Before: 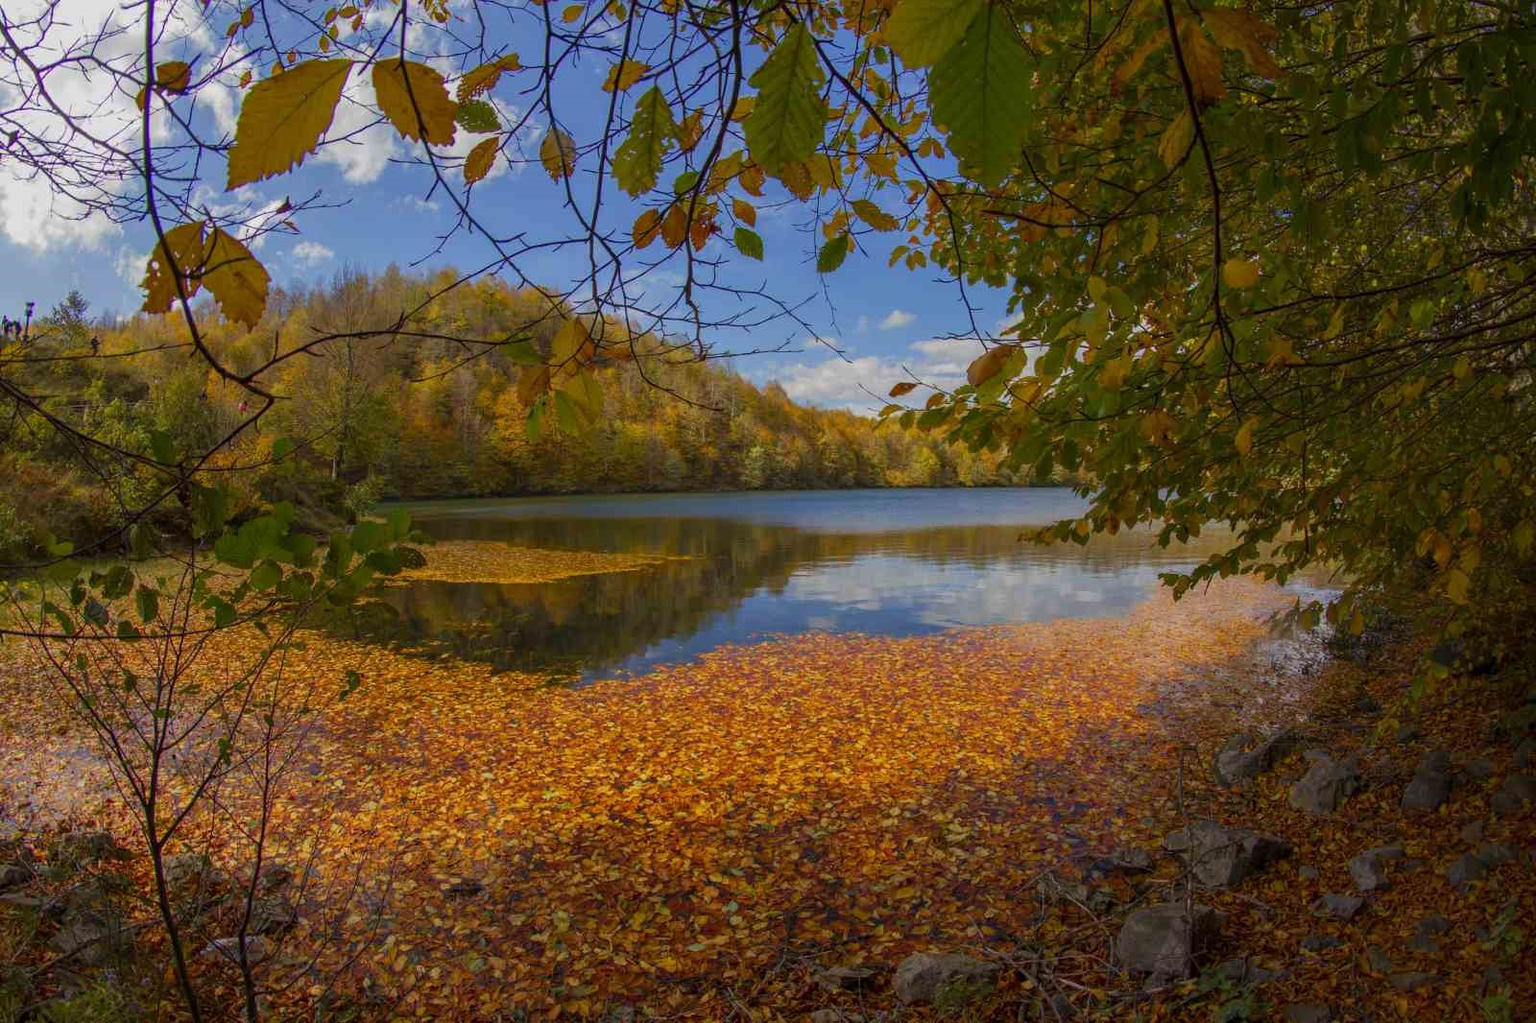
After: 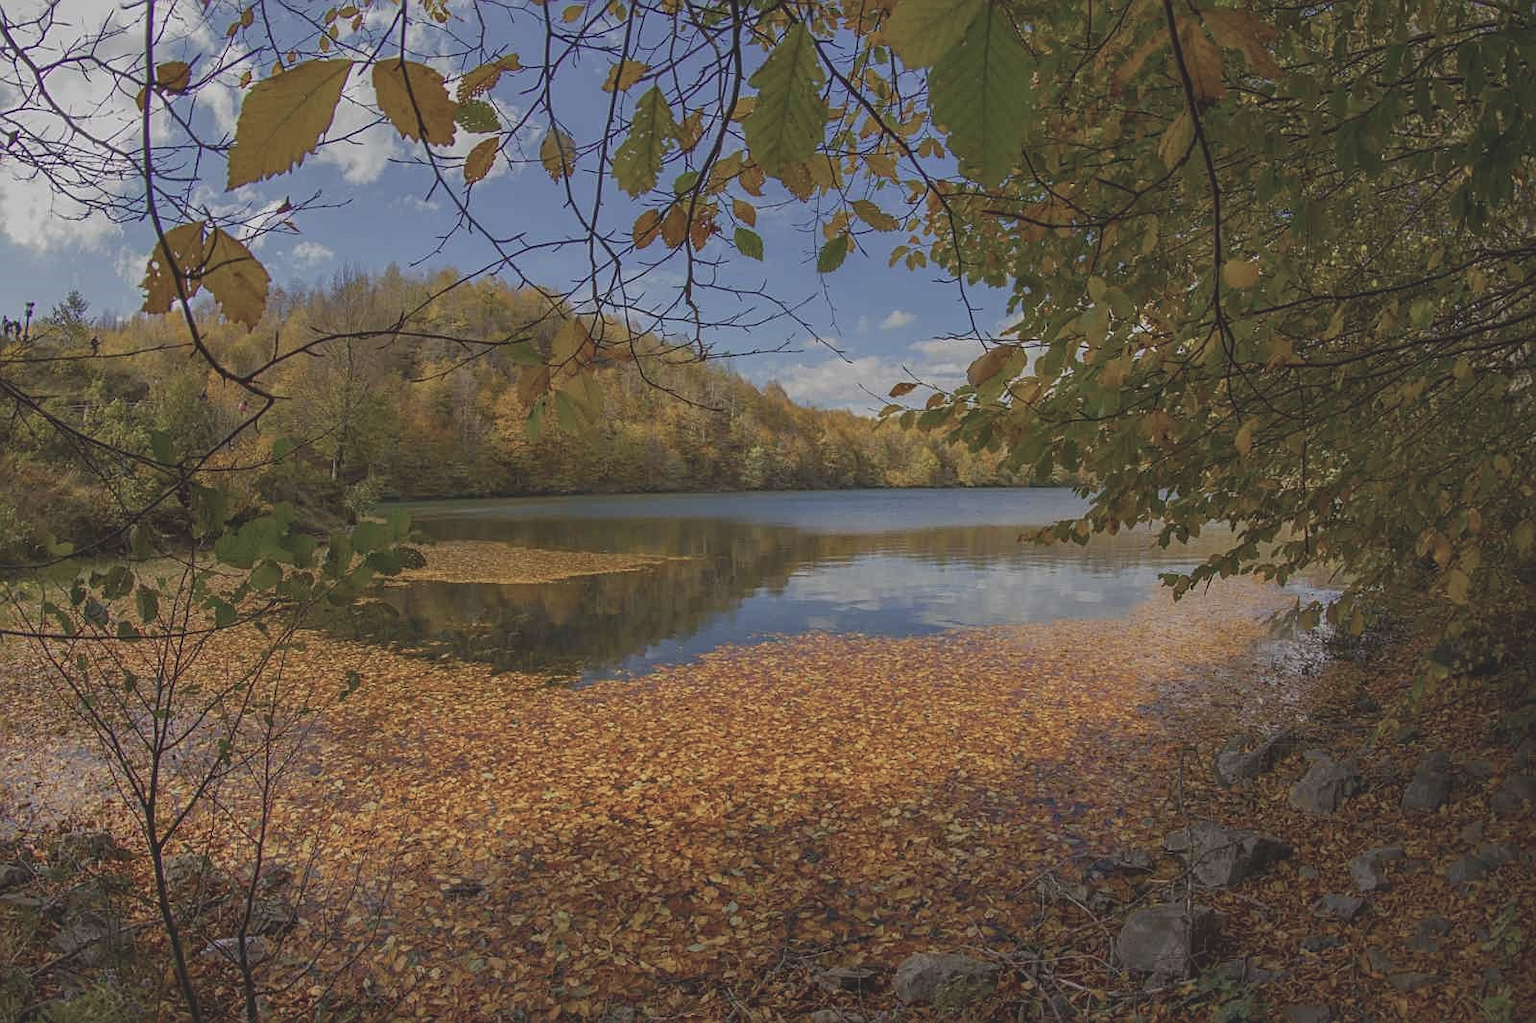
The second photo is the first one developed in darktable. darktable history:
sharpen: on, module defaults
contrast brightness saturation: contrast -0.268, saturation -0.437
shadows and highlights: radius 109.12, shadows 23.34, highlights -58.32, low approximation 0.01, soften with gaussian
